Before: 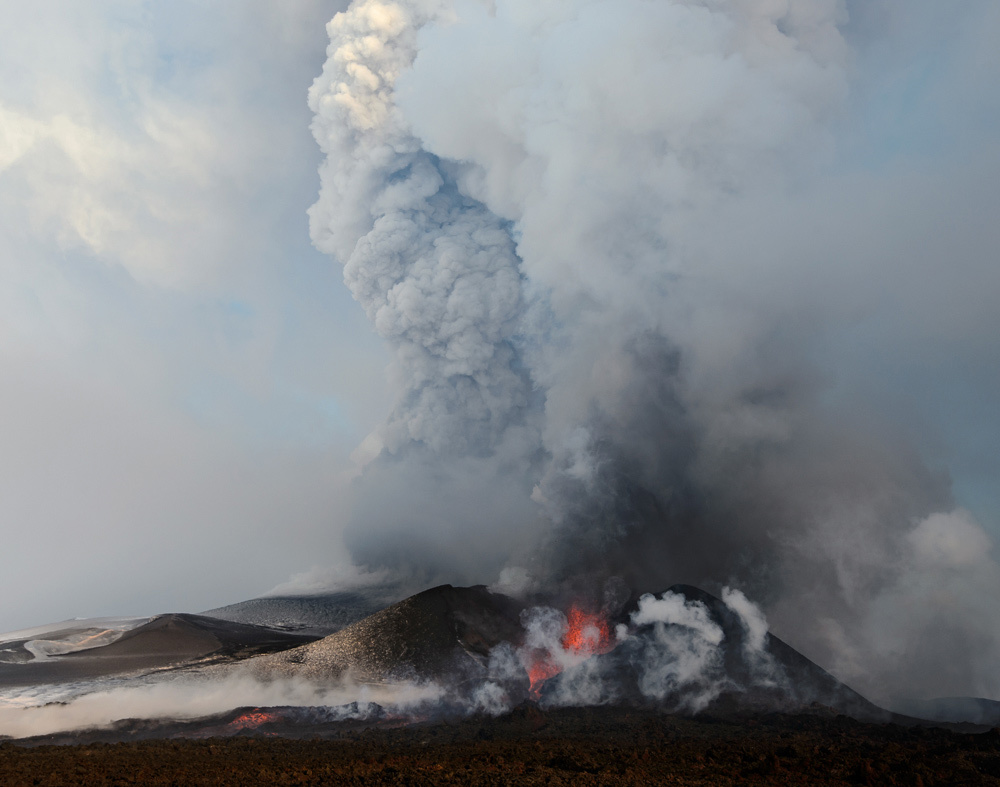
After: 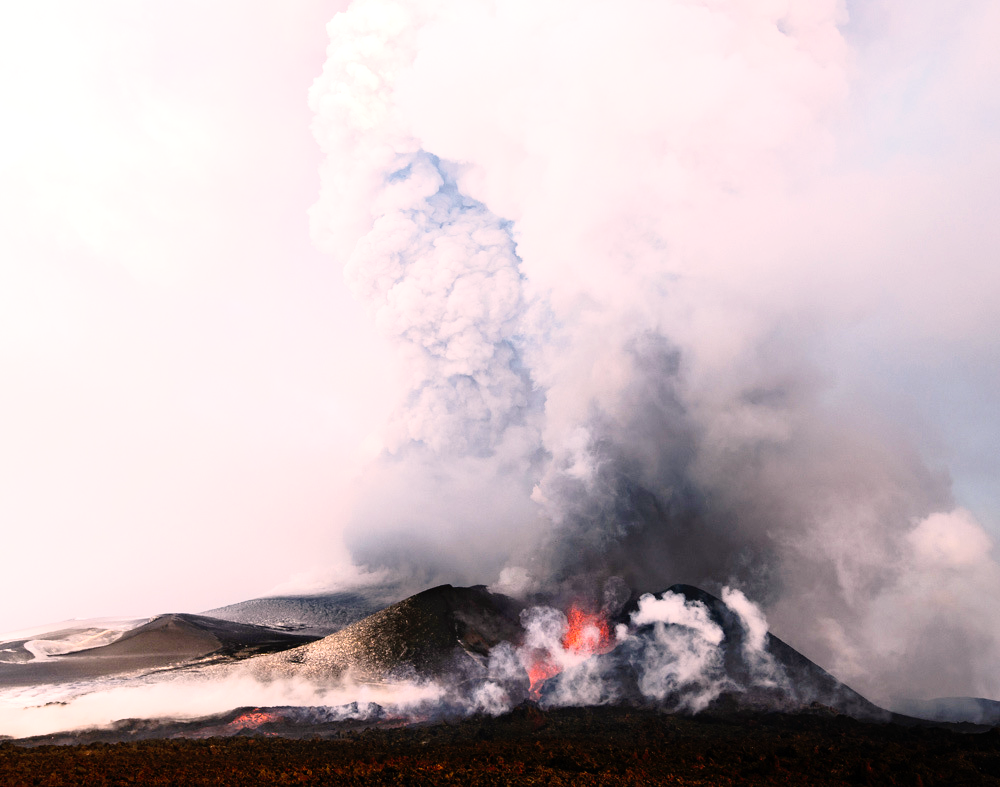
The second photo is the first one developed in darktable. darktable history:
color correction: highlights a* 12.23, highlights b* 5.41
base curve: curves: ch0 [(0, 0) (0.012, 0.01) (0.073, 0.168) (0.31, 0.711) (0.645, 0.957) (1, 1)], preserve colors none
shadows and highlights: shadows -12.5, white point adjustment 4, highlights 28.33
